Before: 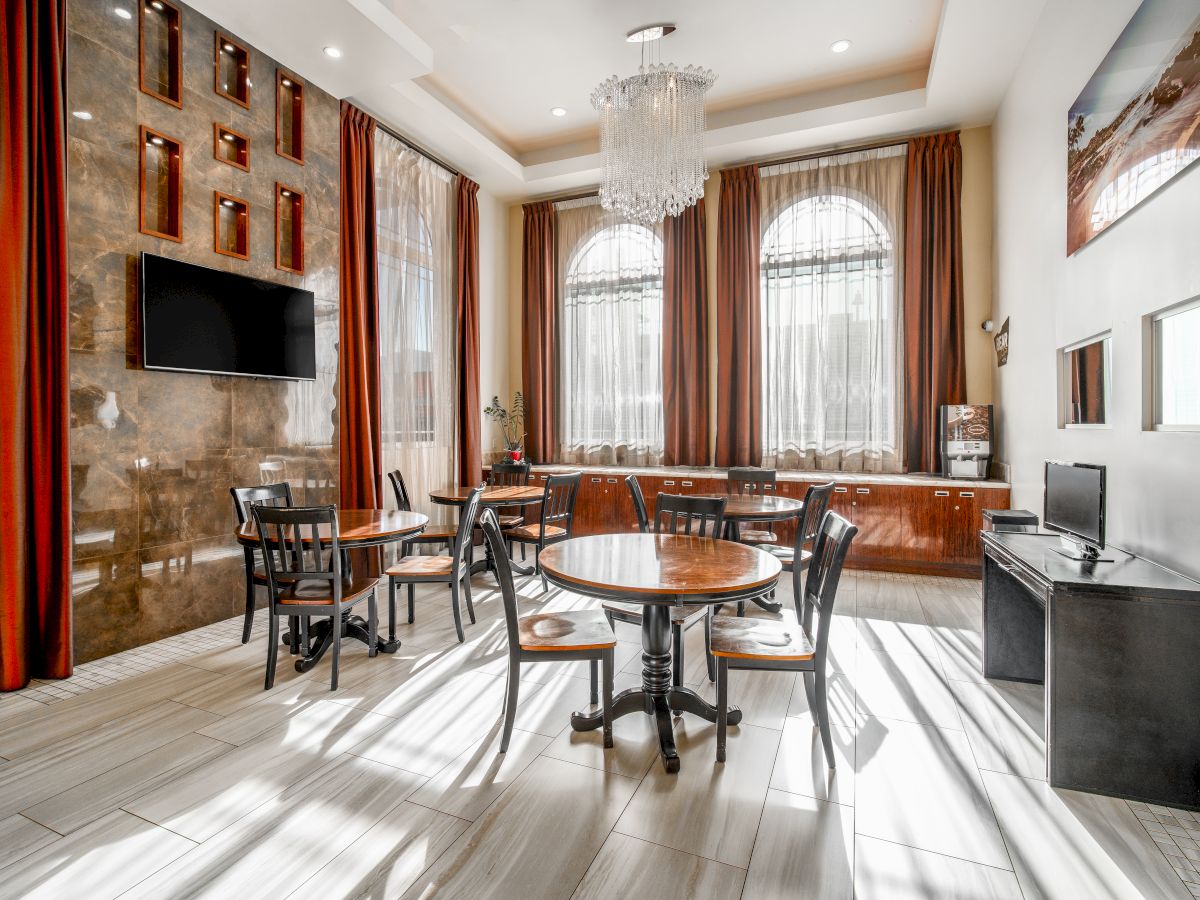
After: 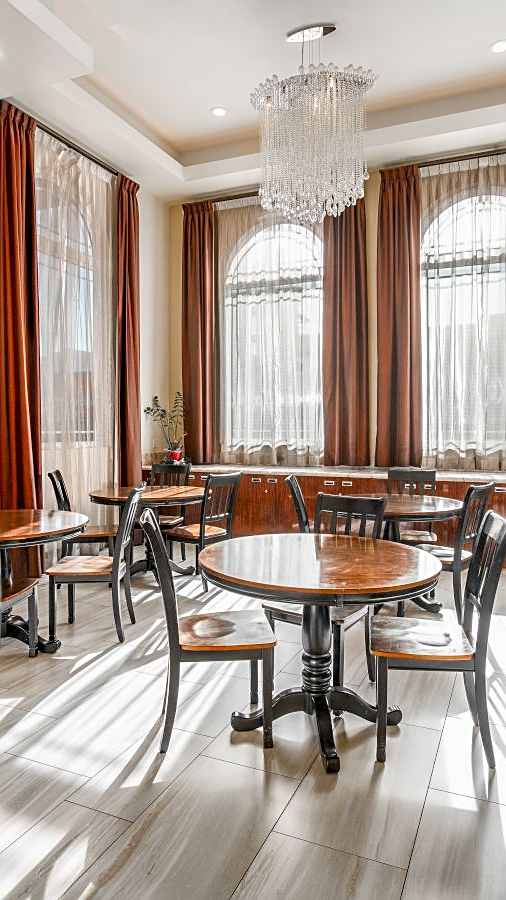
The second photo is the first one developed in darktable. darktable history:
tone equalizer: on, module defaults
sharpen: on, module defaults
crop: left 28.395%, right 29.406%
